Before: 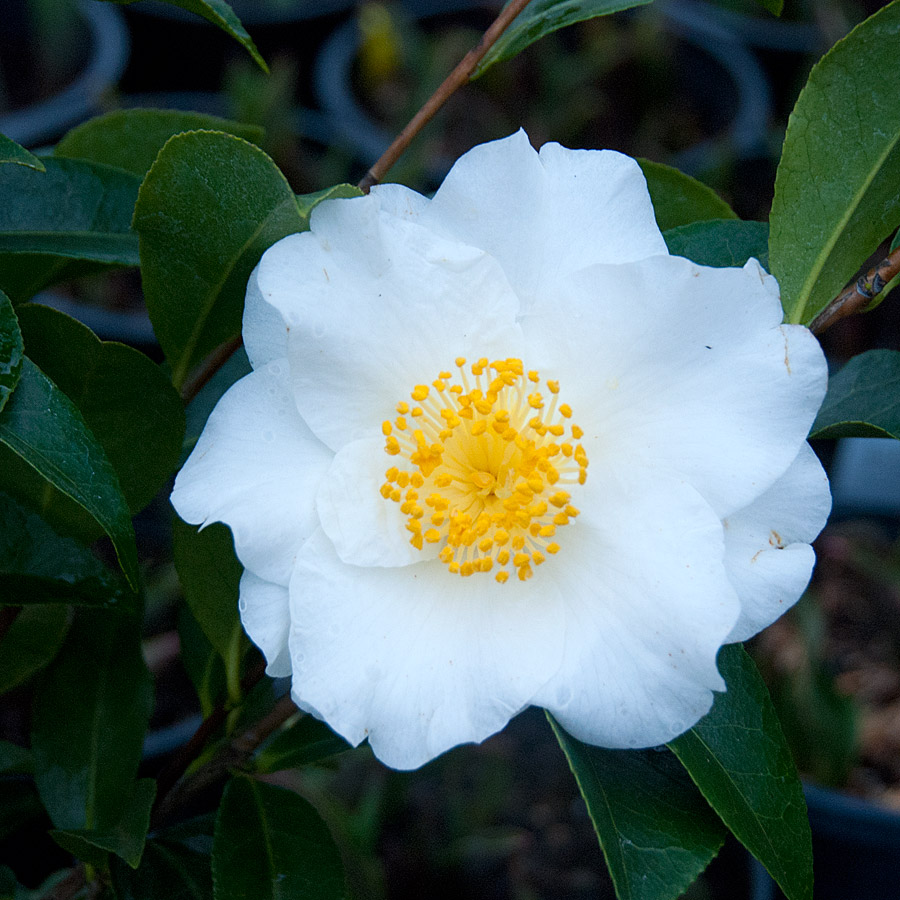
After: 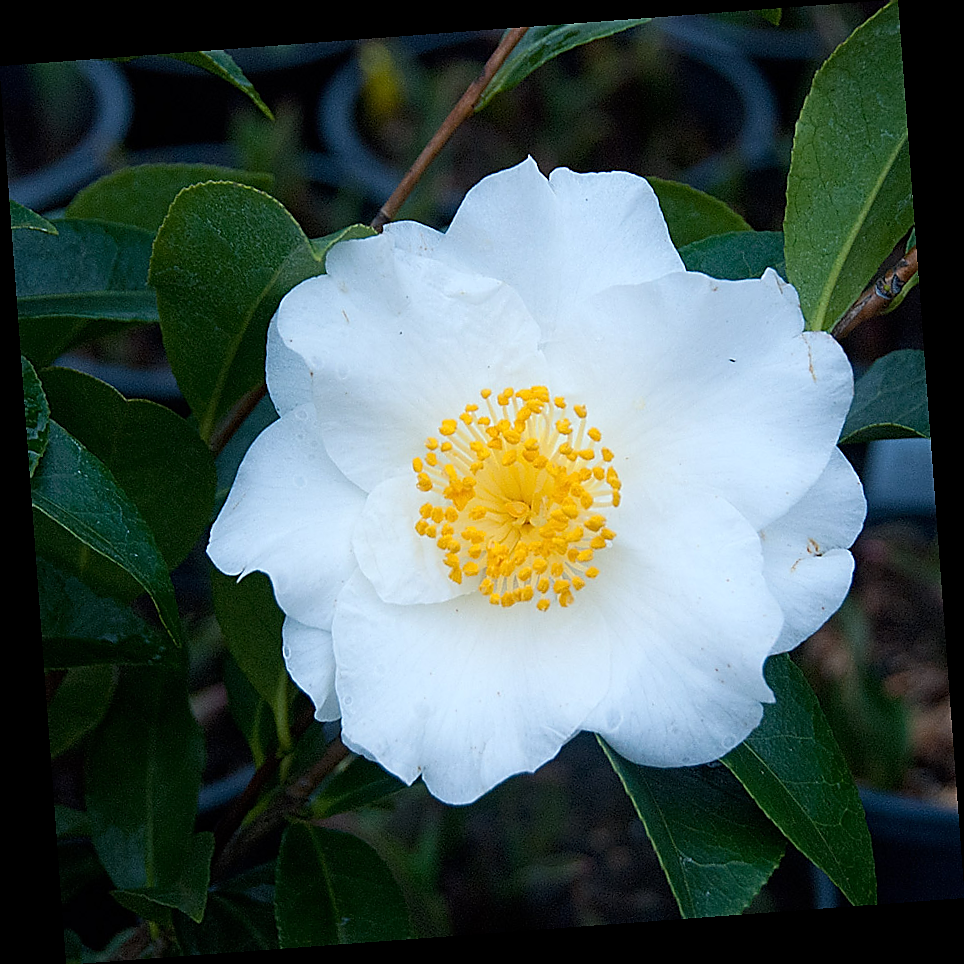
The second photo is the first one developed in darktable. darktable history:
rotate and perspective: rotation -4.25°, automatic cropping off
sharpen: radius 1.4, amount 1.25, threshold 0.7
